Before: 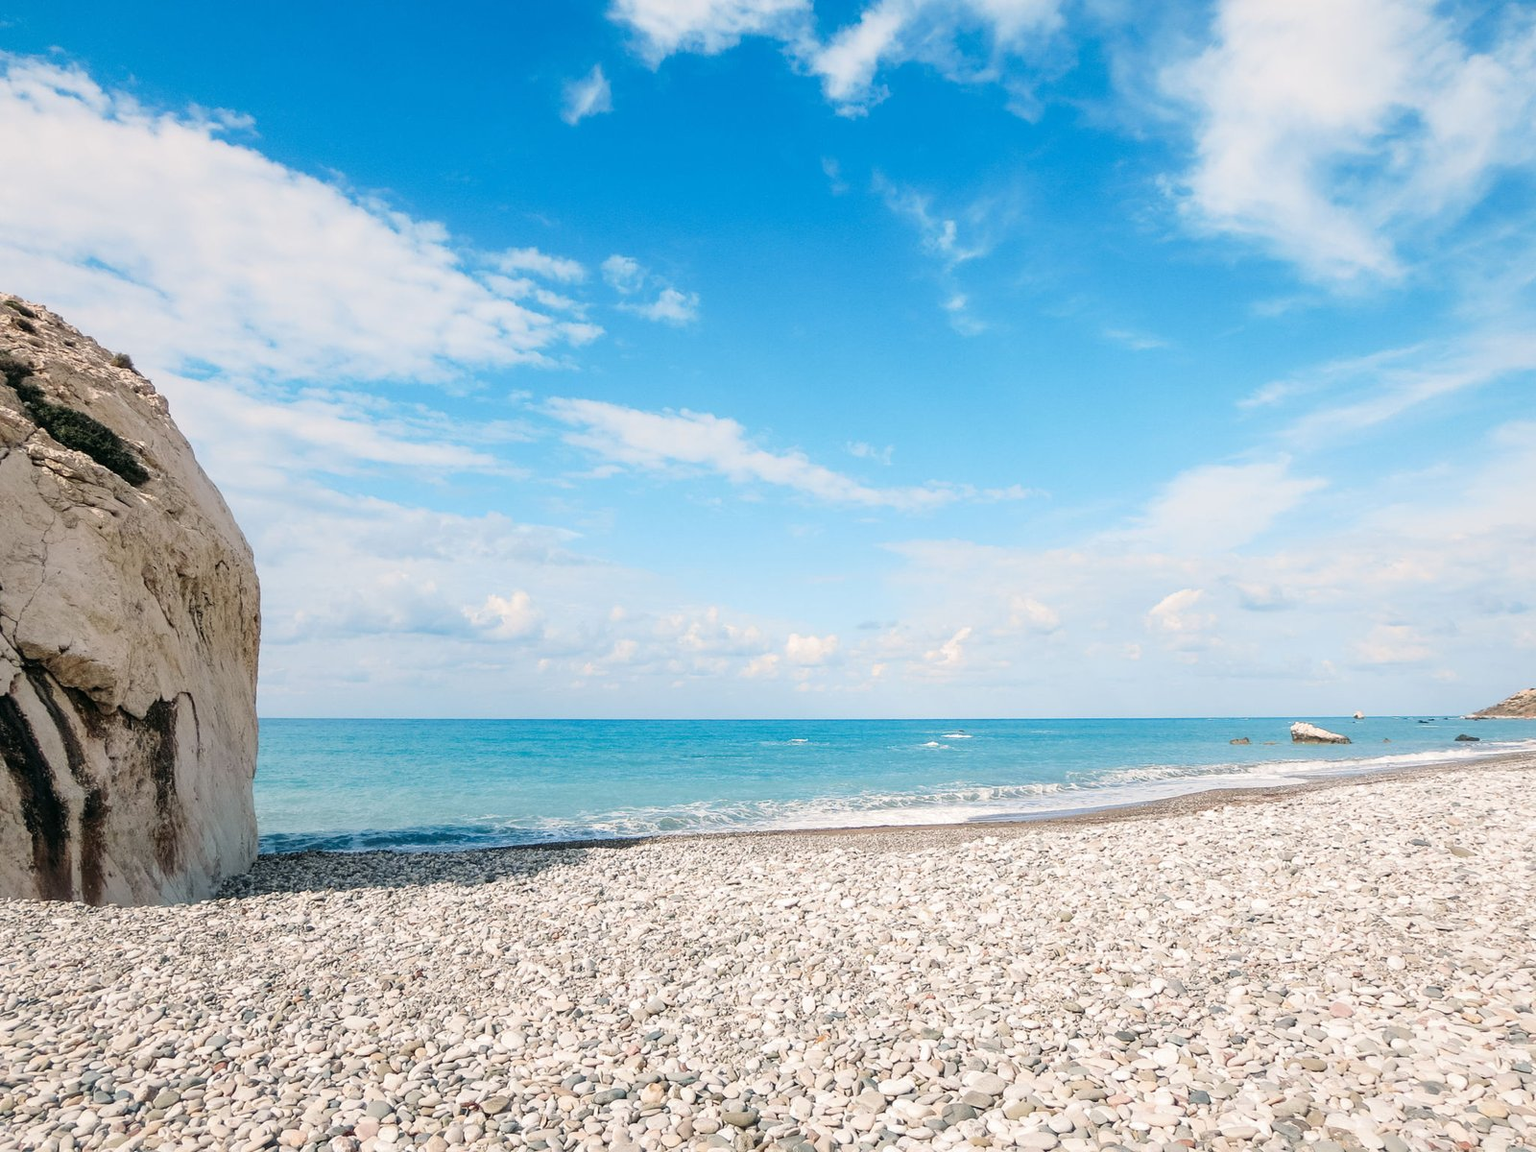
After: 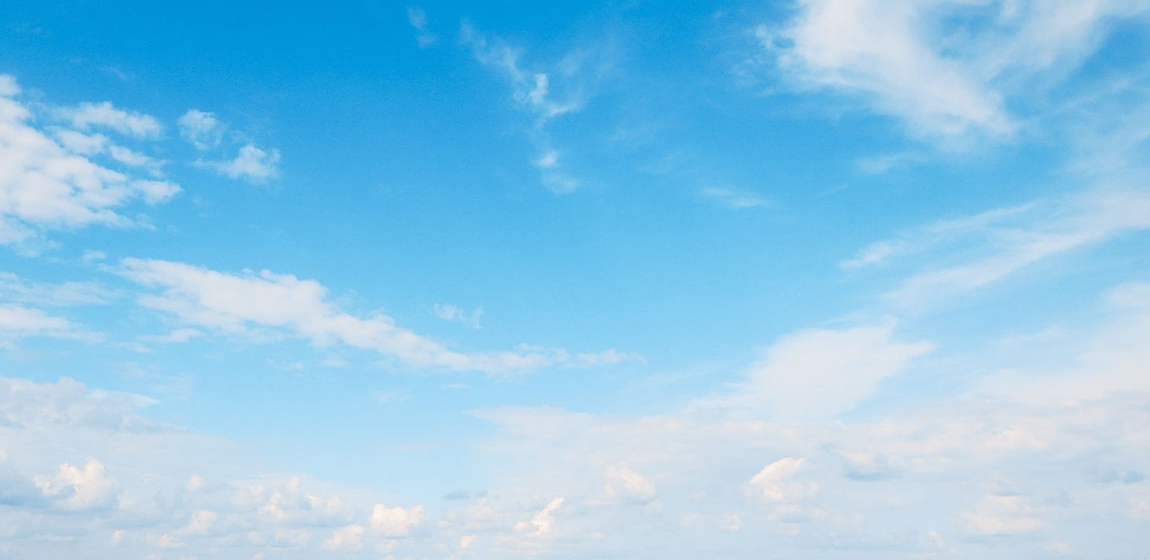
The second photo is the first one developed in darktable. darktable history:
crop and rotate: left 28.09%, top 13.01%, bottom 40.249%
